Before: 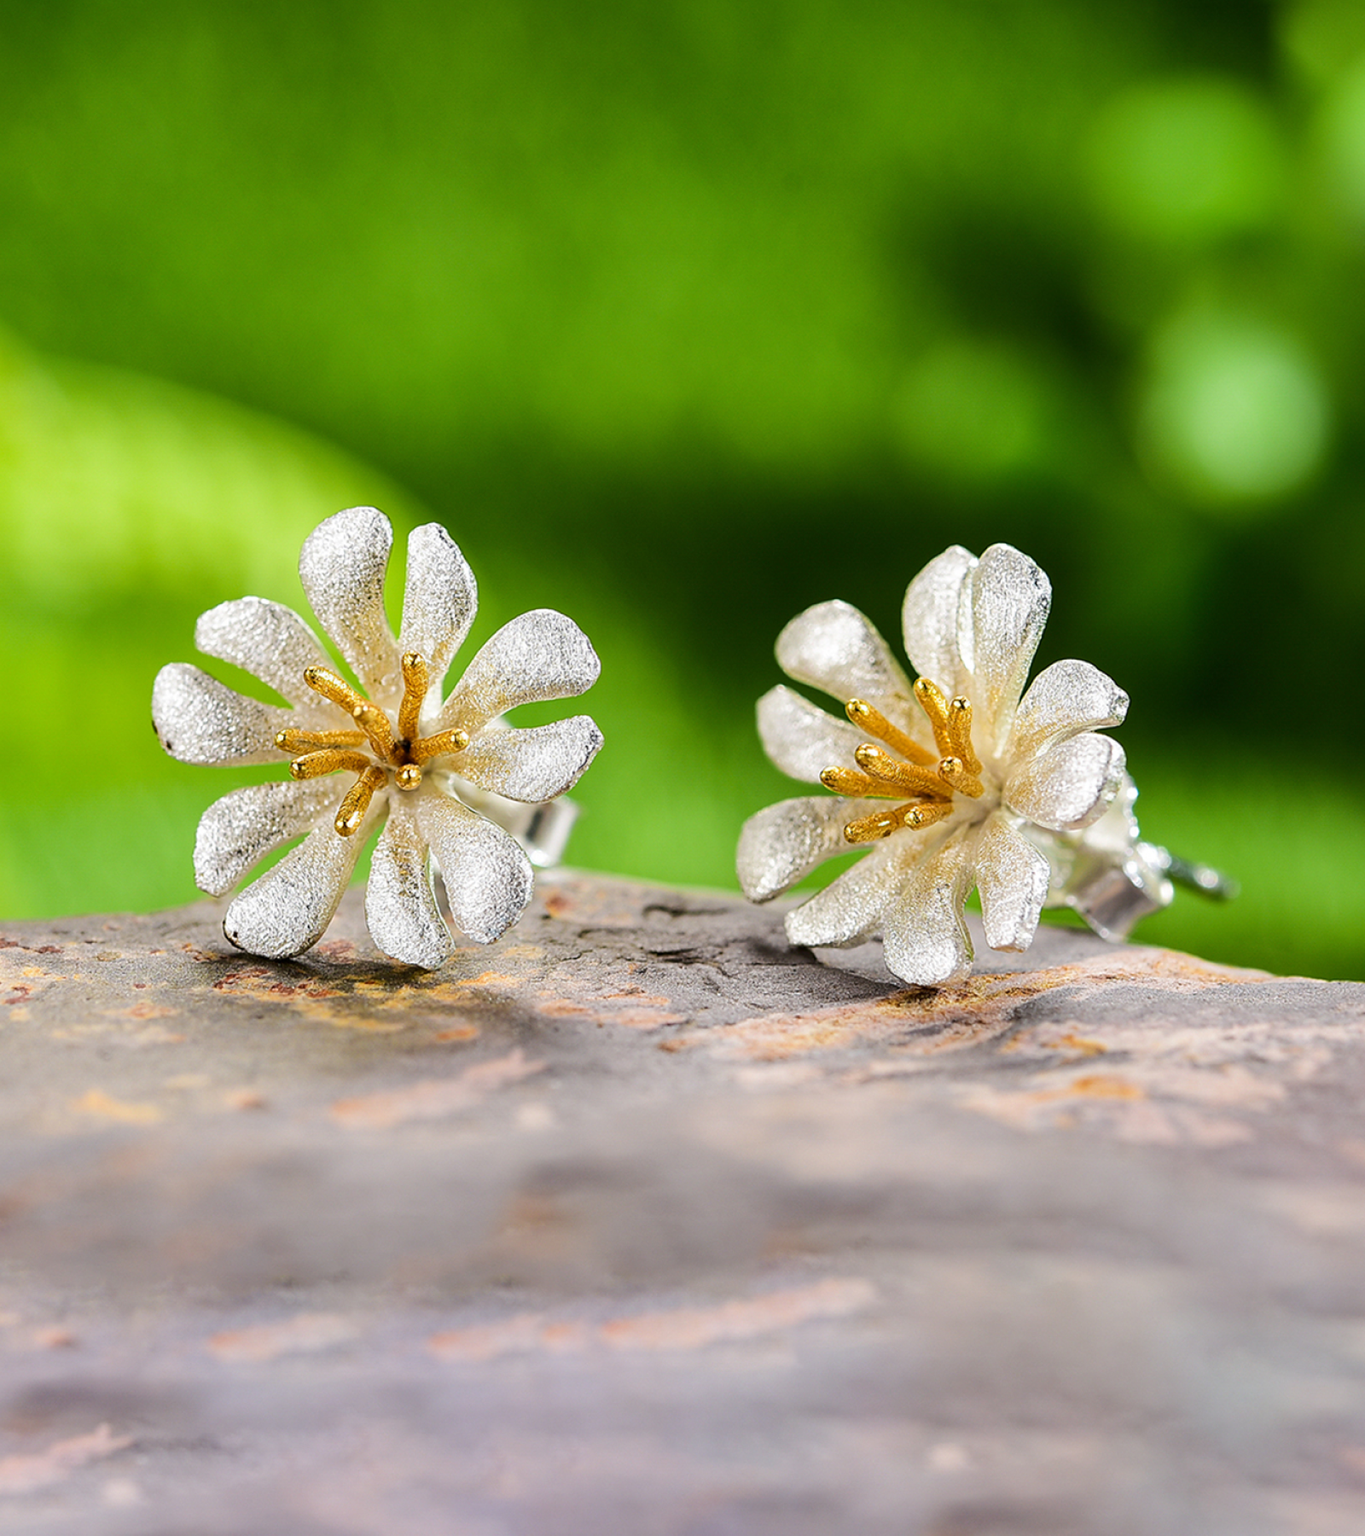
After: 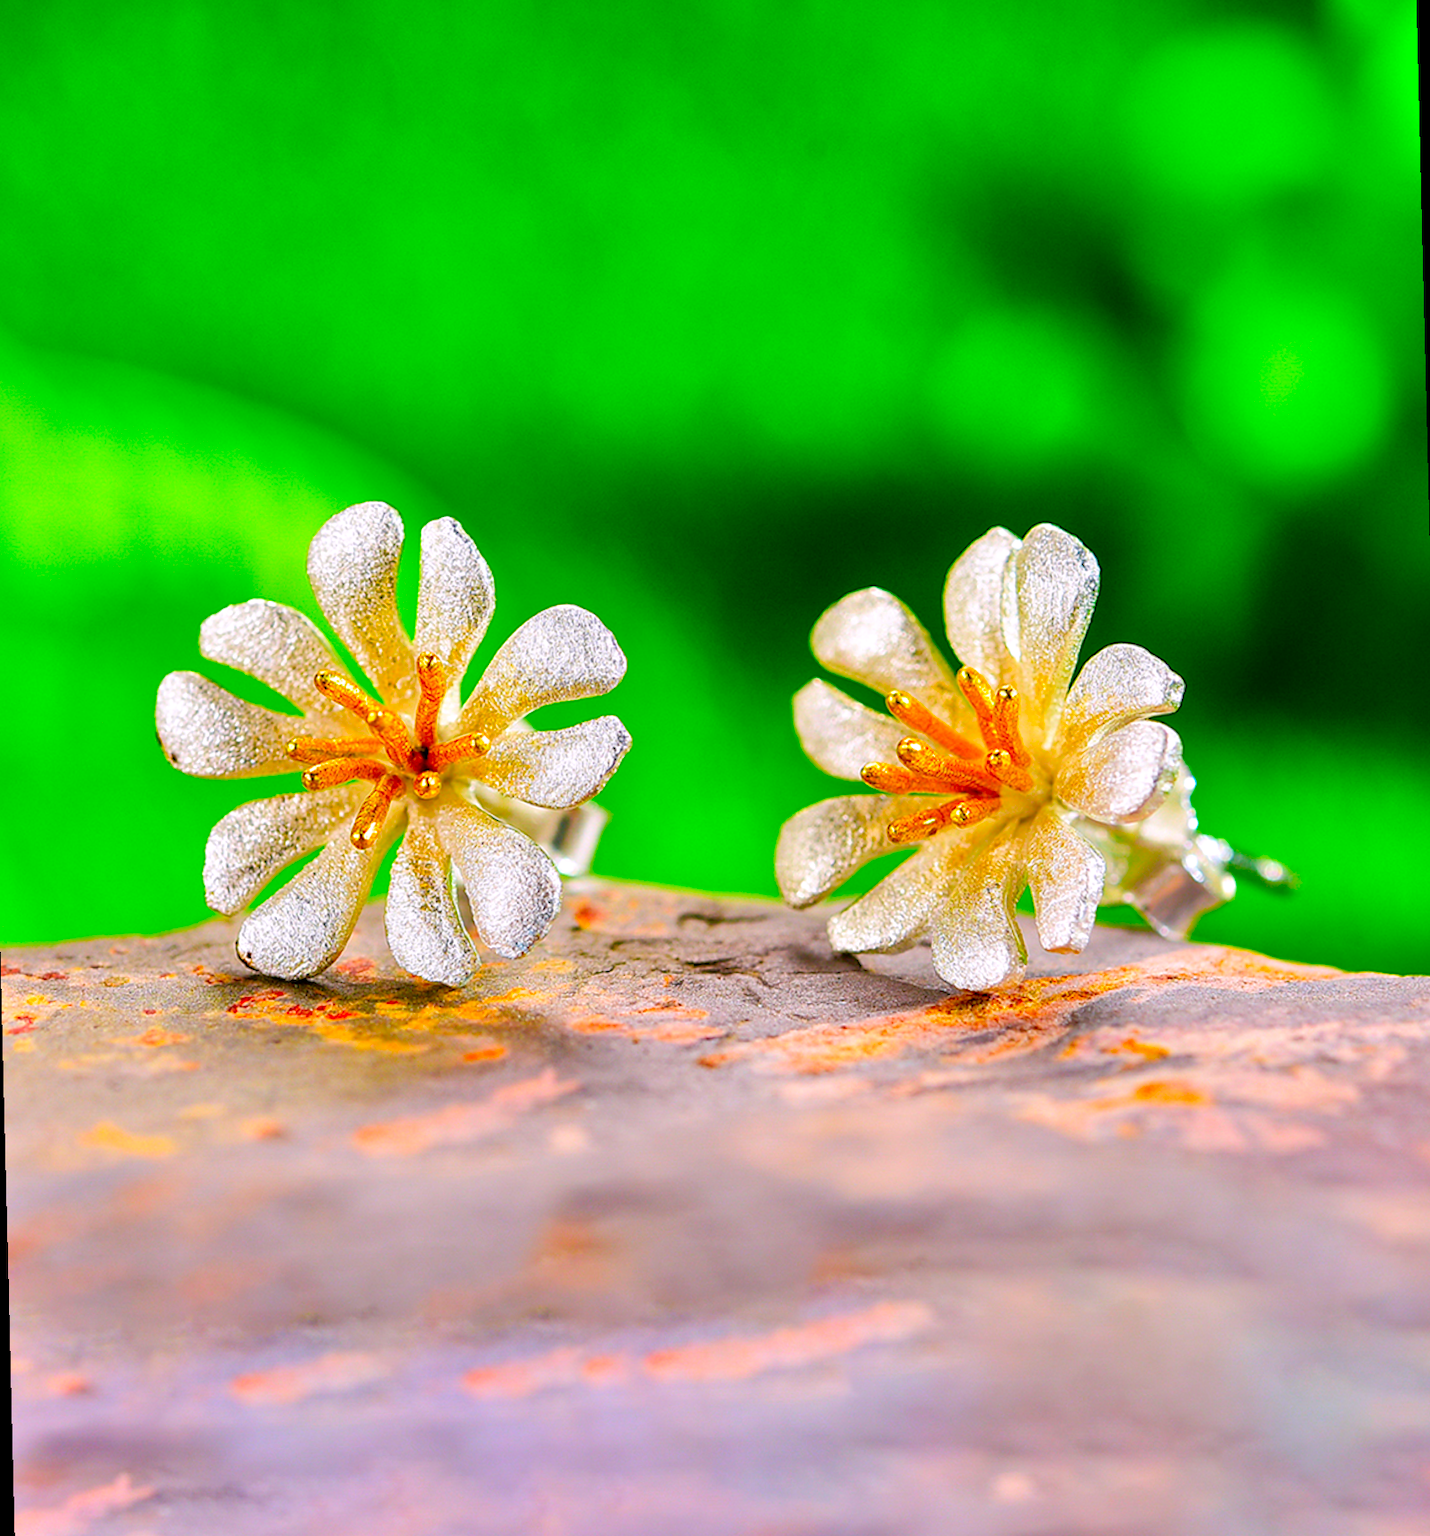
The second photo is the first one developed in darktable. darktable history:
tone equalizer: -7 EV 0.15 EV, -6 EV 0.6 EV, -5 EV 1.15 EV, -4 EV 1.33 EV, -3 EV 1.15 EV, -2 EV 0.6 EV, -1 EV 0.15 EV, mask exposure compensation -0.5 EV
rotate and perspective: rotation -1.42°, crop left 0.016, crop right 0.984, crop top 0.035, crop bottom 0.965
color correction: highlights a* 1.59, highlights b* -1.7, saturation 2.48
